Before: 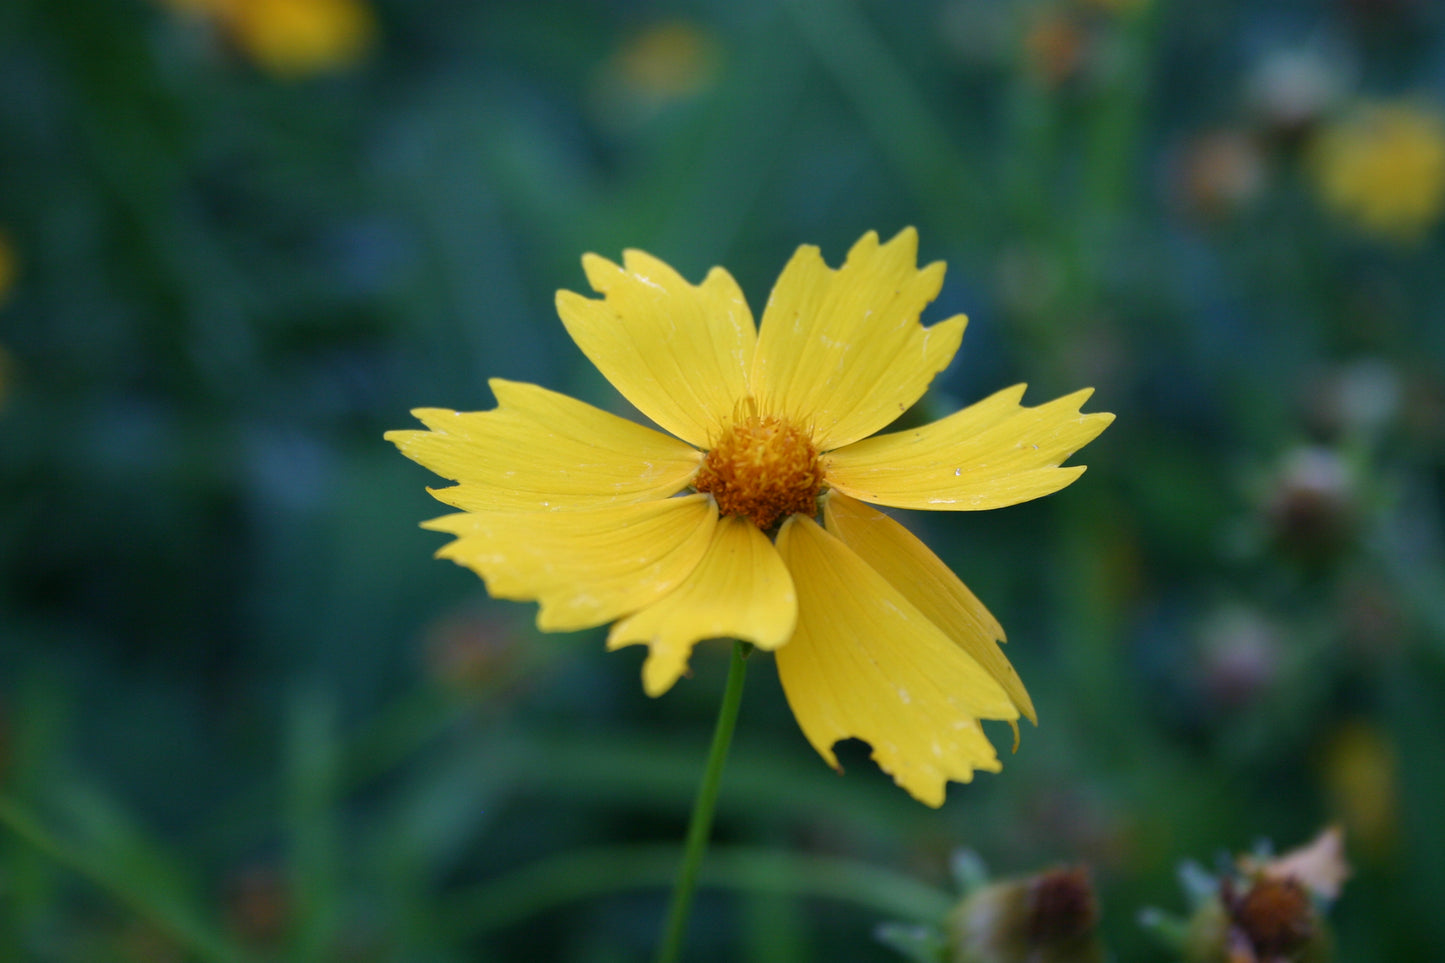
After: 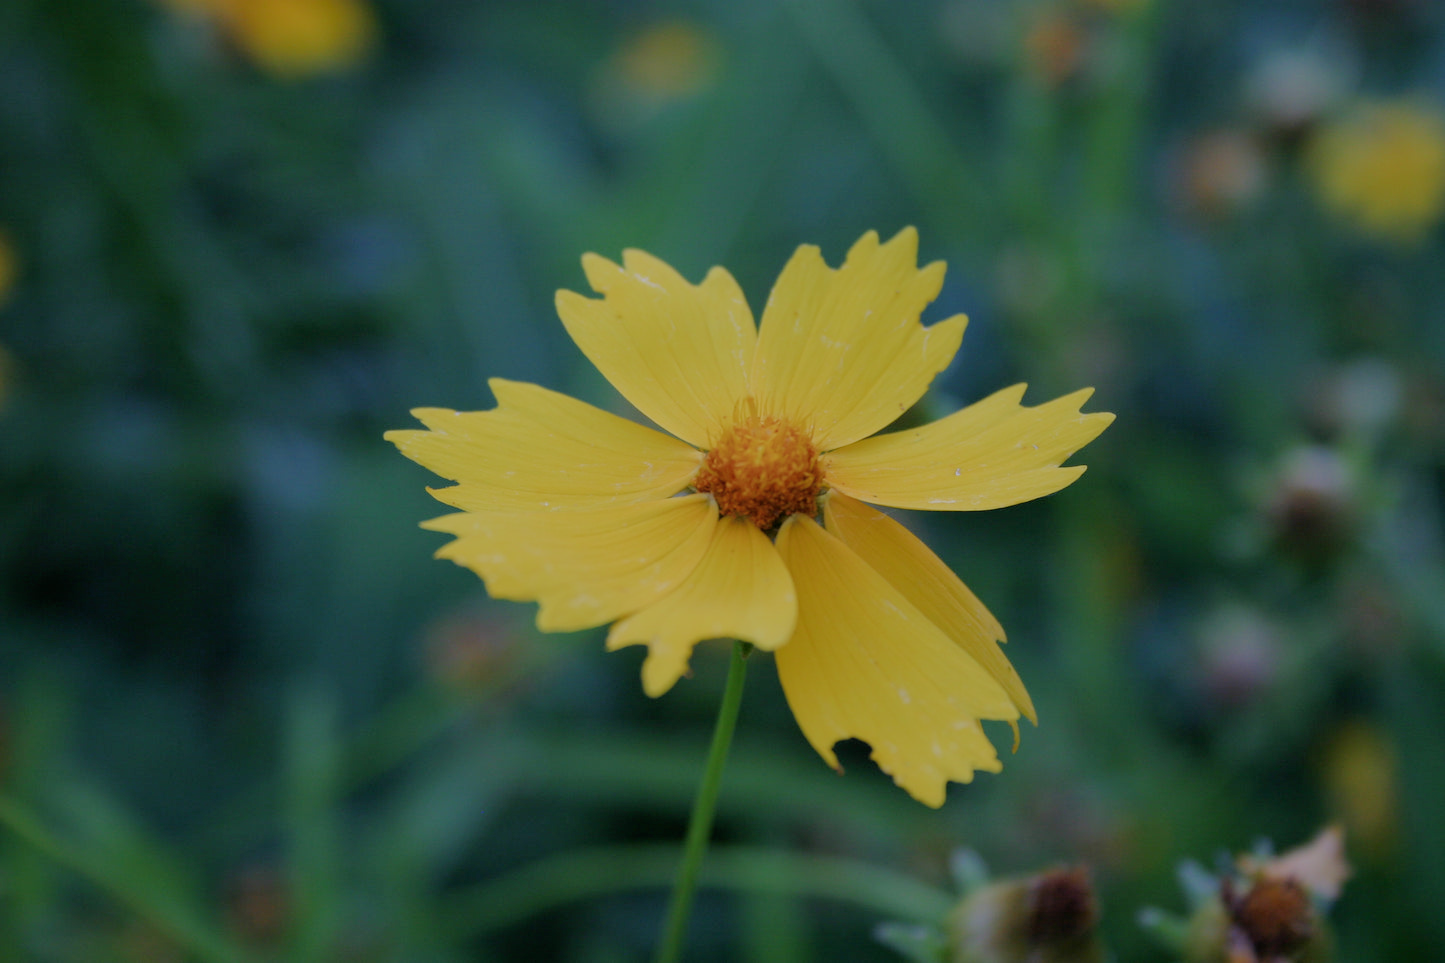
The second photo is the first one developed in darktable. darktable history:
shadows and highlights: shadows 0.455, highlights 40.35
filmic rgb: black relative exposure -7.99 EV, white relative exposure 8.03 EV, hardness 2.51, latitude 9.36%, contrast 0.736, highlights saturation mix 9.14%, shadows ↔ highlights balance 1.52%
